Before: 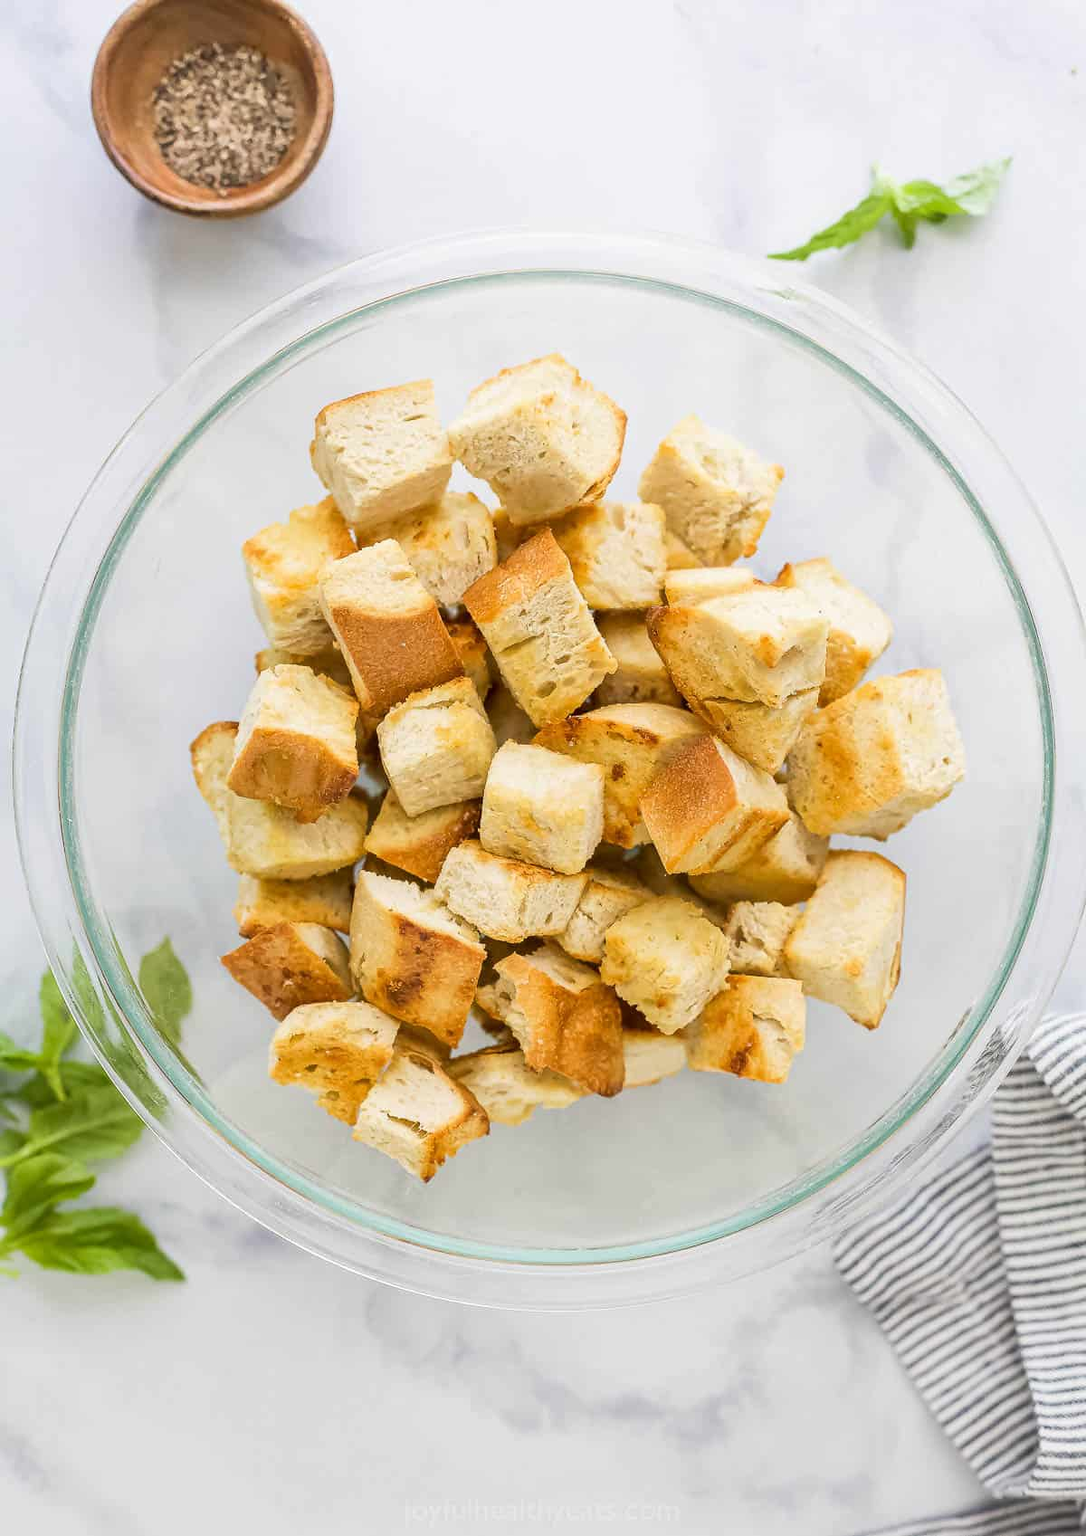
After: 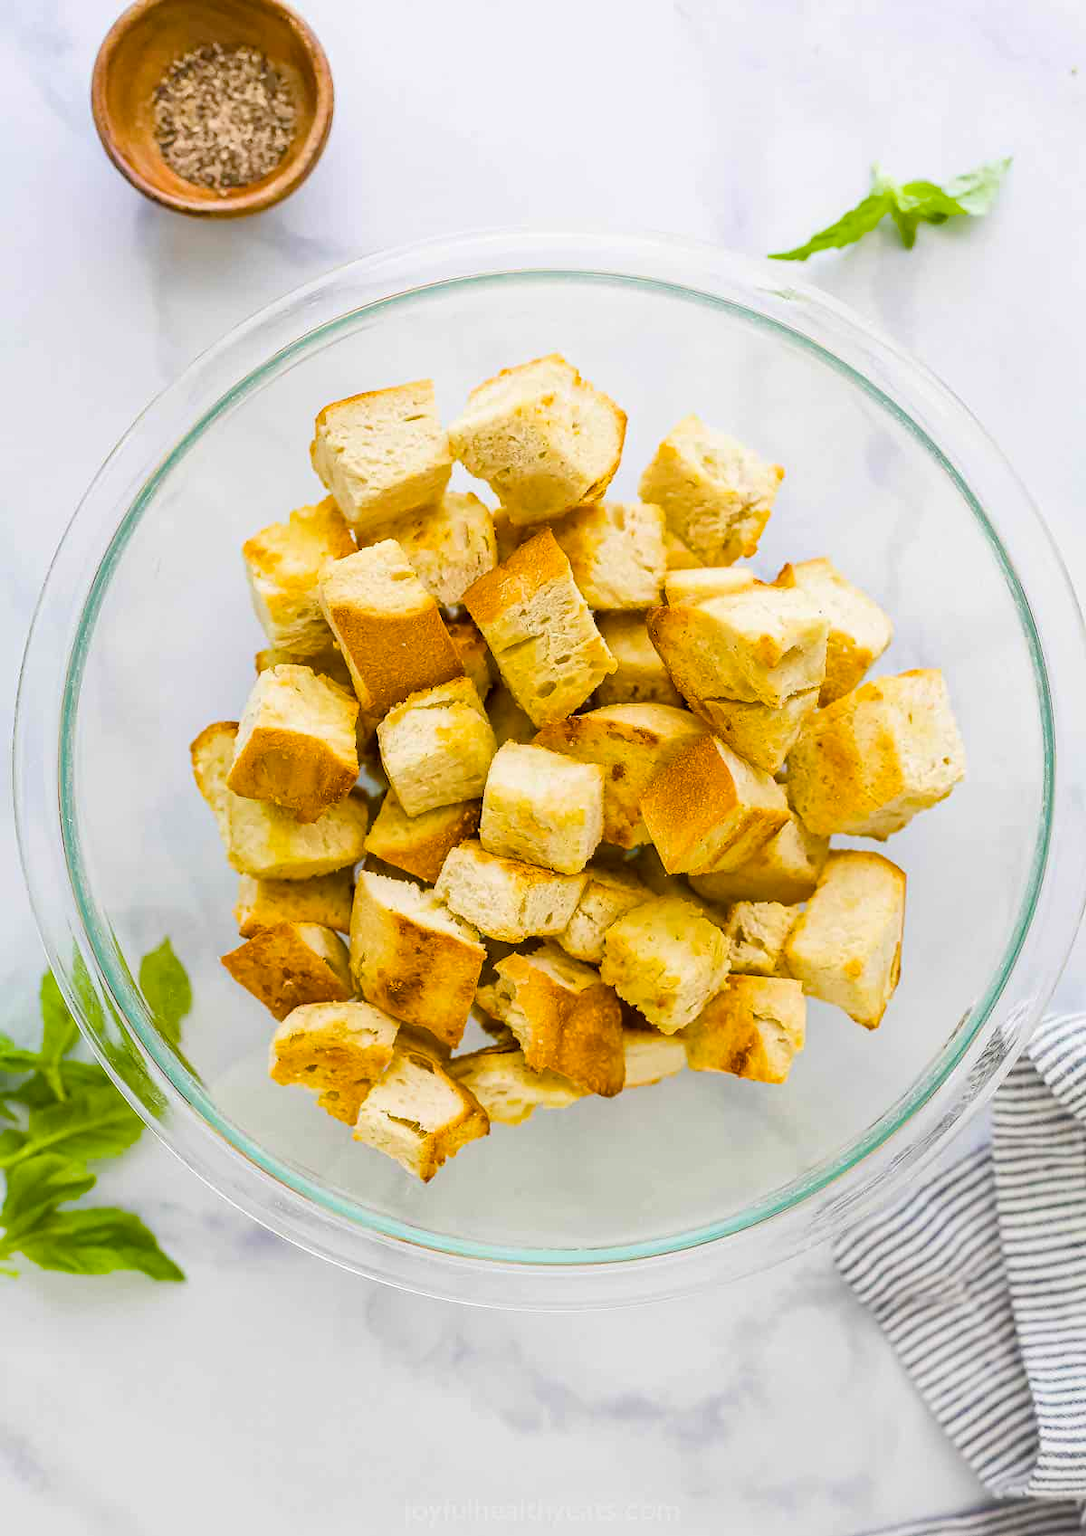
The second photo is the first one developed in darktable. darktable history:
color balance rgb: perceptual saturation grading › global saturation 37.322%, perceptual saturation grading › shadows 35.23%, global vibrance 20%
color zones: curves: ch1 [(0, 0.469) (0.01, 0.469) (0.12, 0.446) (0.248, 0.469) (0.5, 0.5) (0.748, 0.5) (0.99, 0.469) (1, 0.469)]
